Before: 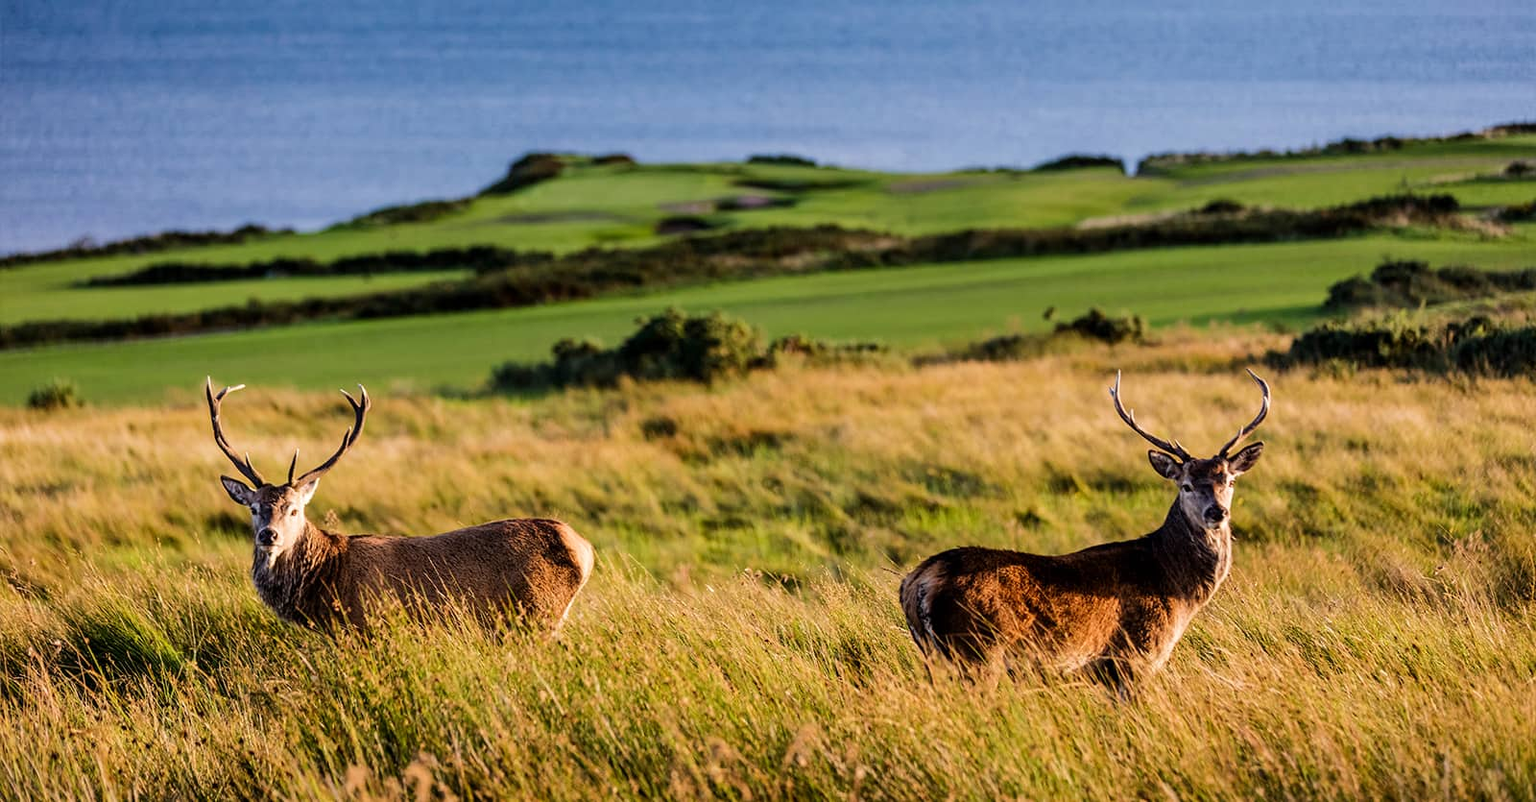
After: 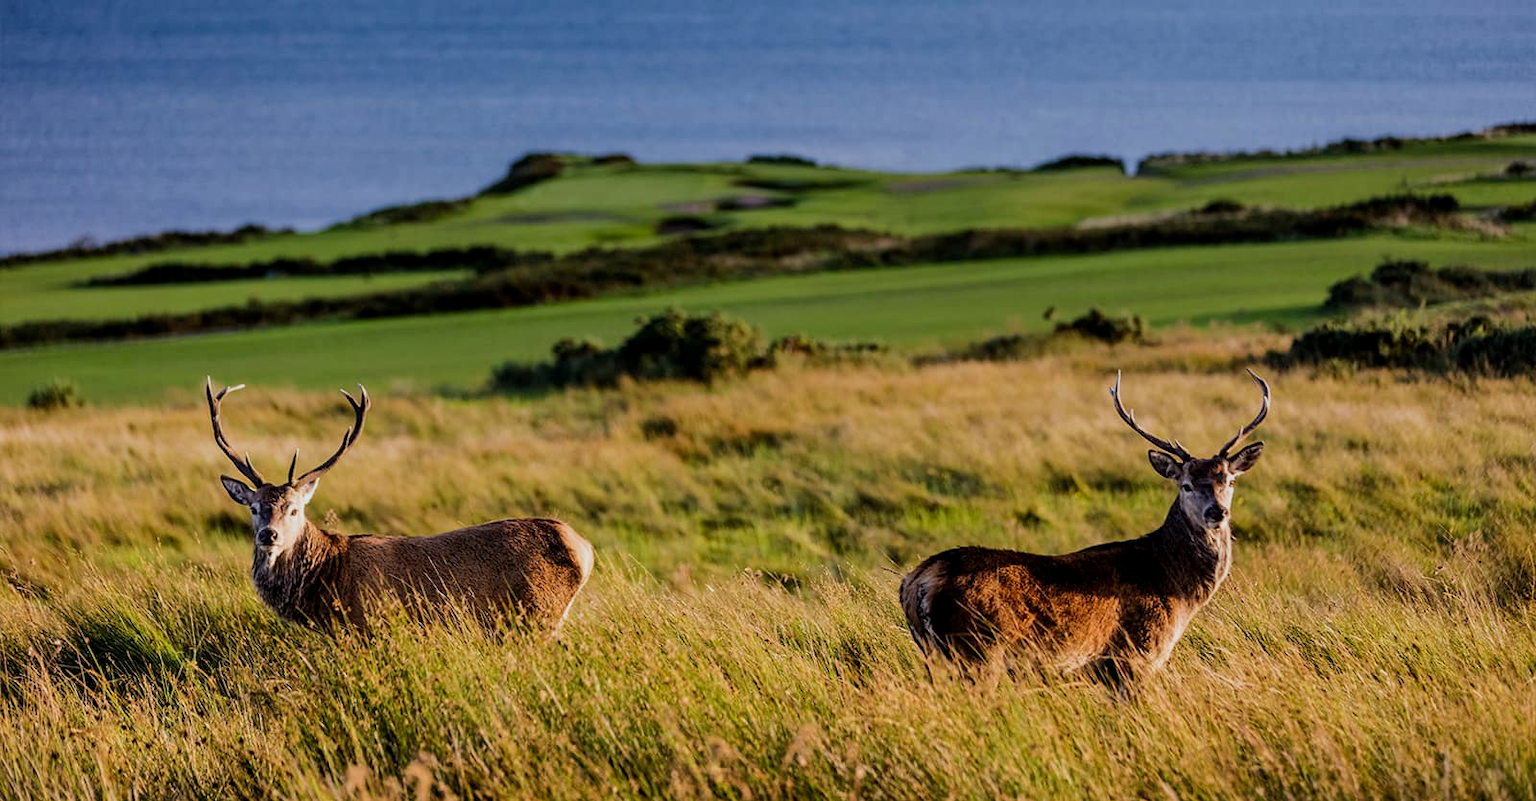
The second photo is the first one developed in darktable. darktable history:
exposure: black level correction 0.001, compensate highlight preservation false
white balance: red 0.976, blue 1.04
graduated density: rotation 5.63°, offset 76.9
